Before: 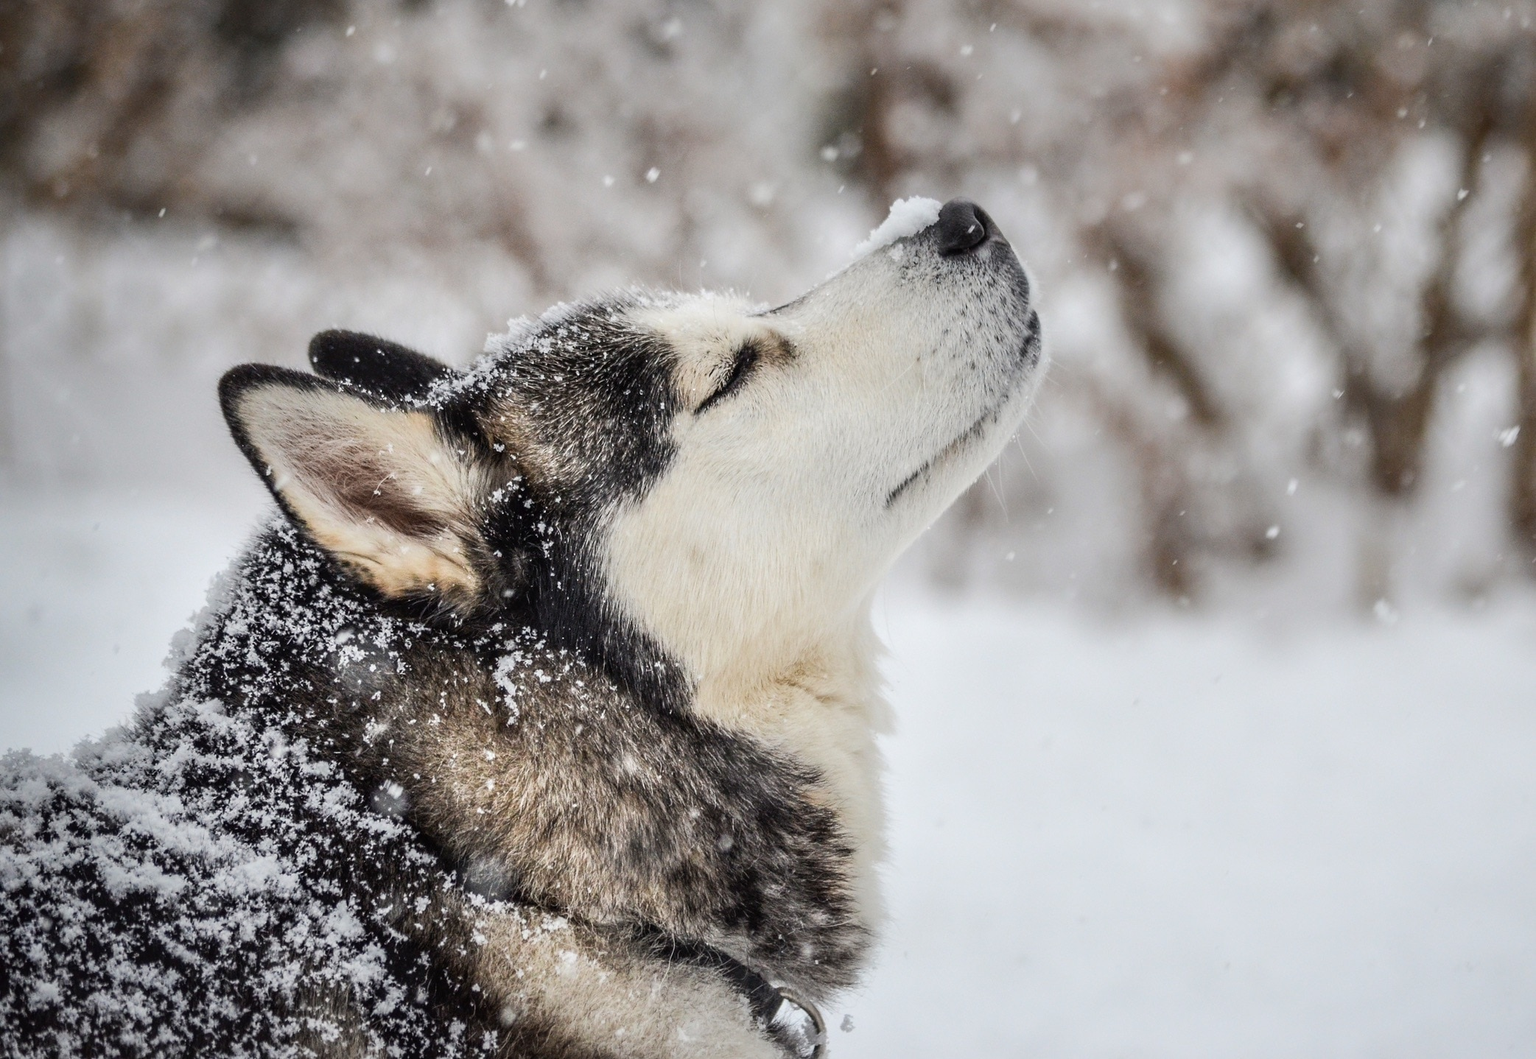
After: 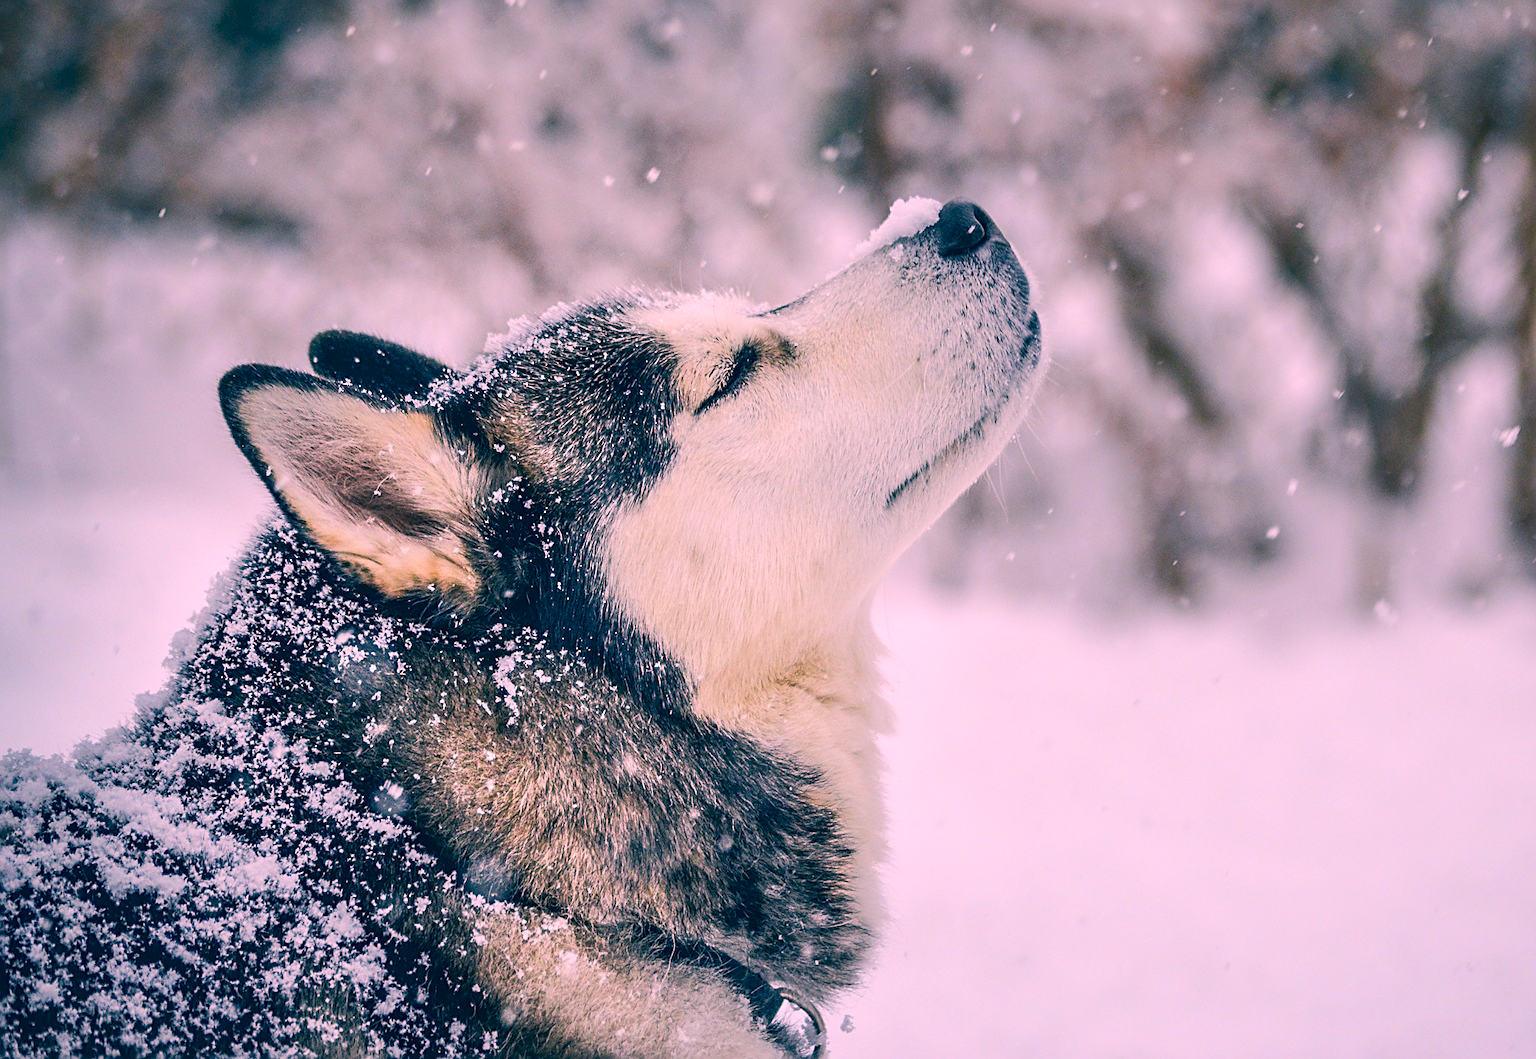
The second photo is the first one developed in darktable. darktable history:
color correction: highlights a* 17.03, highlights b* 0.205, shadows a* -15.38, shadows b* -14.56, saturation 1.5
sharpen: radius 2.767
